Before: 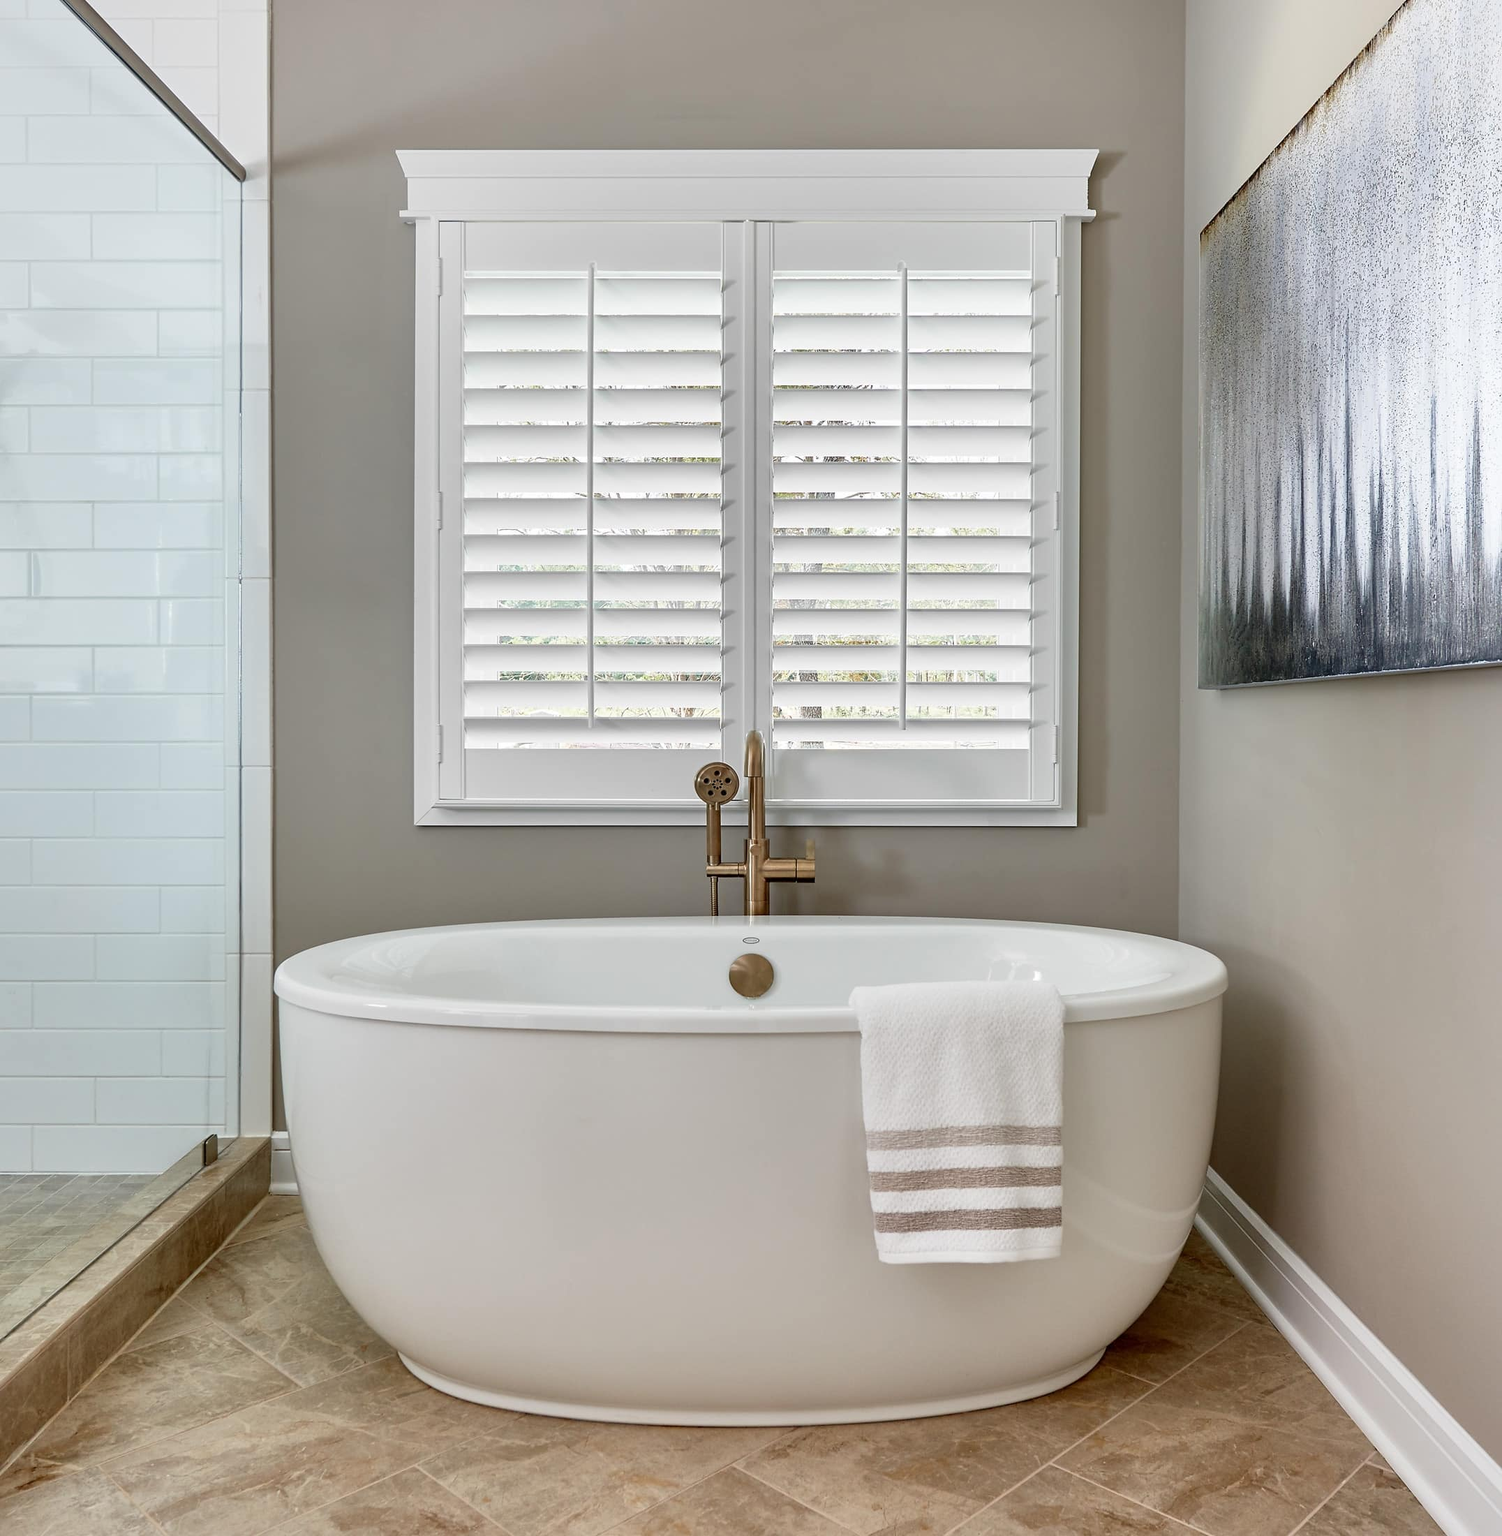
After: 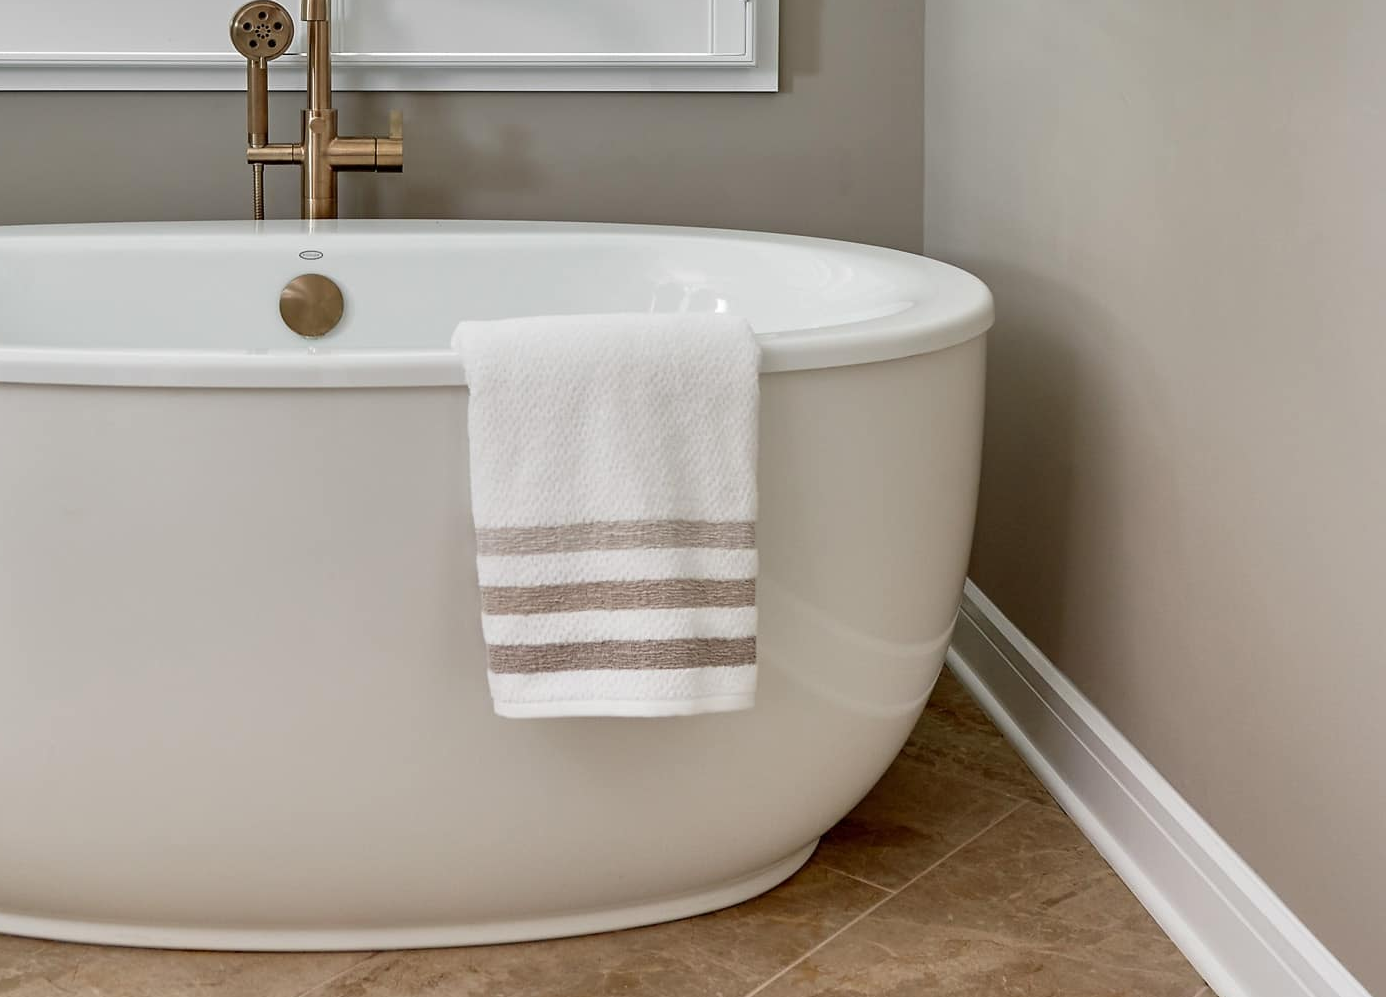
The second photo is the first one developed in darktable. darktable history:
crop and rotate: left 35.566%, top 49.68%, bottom 4.995%
